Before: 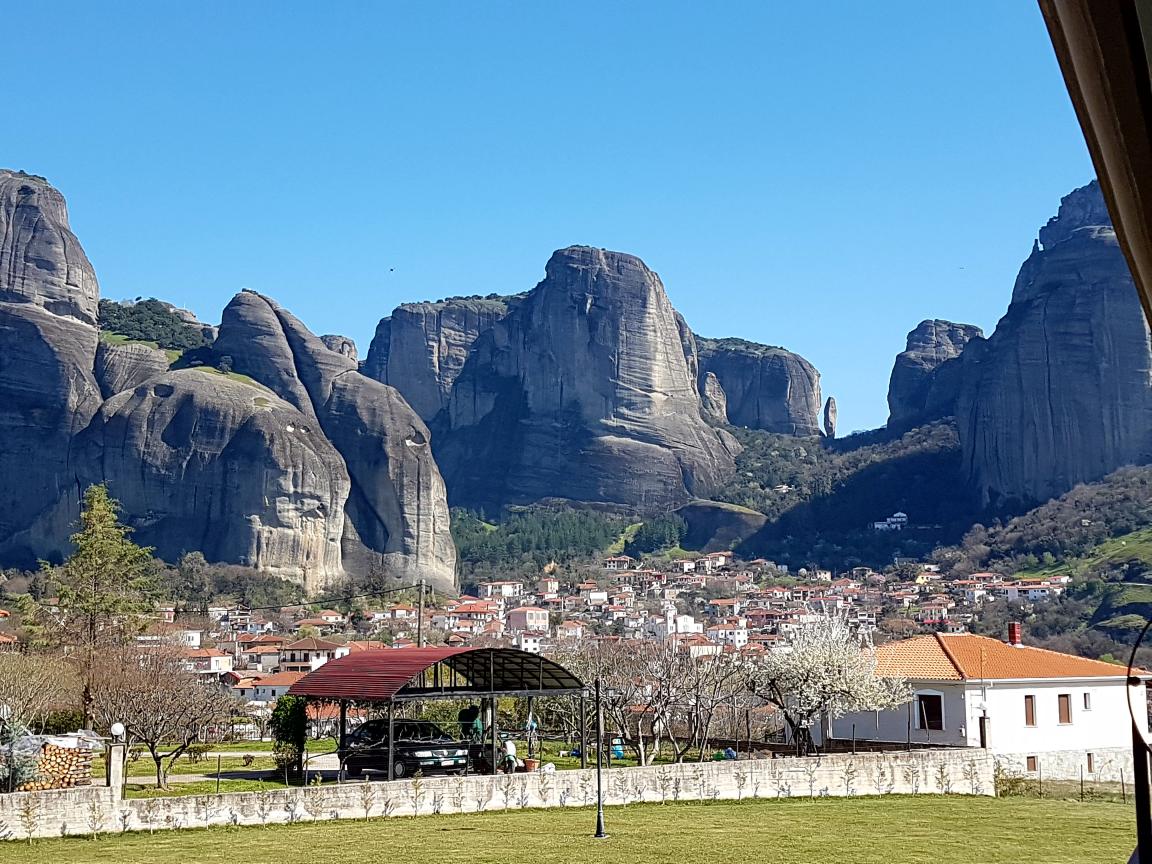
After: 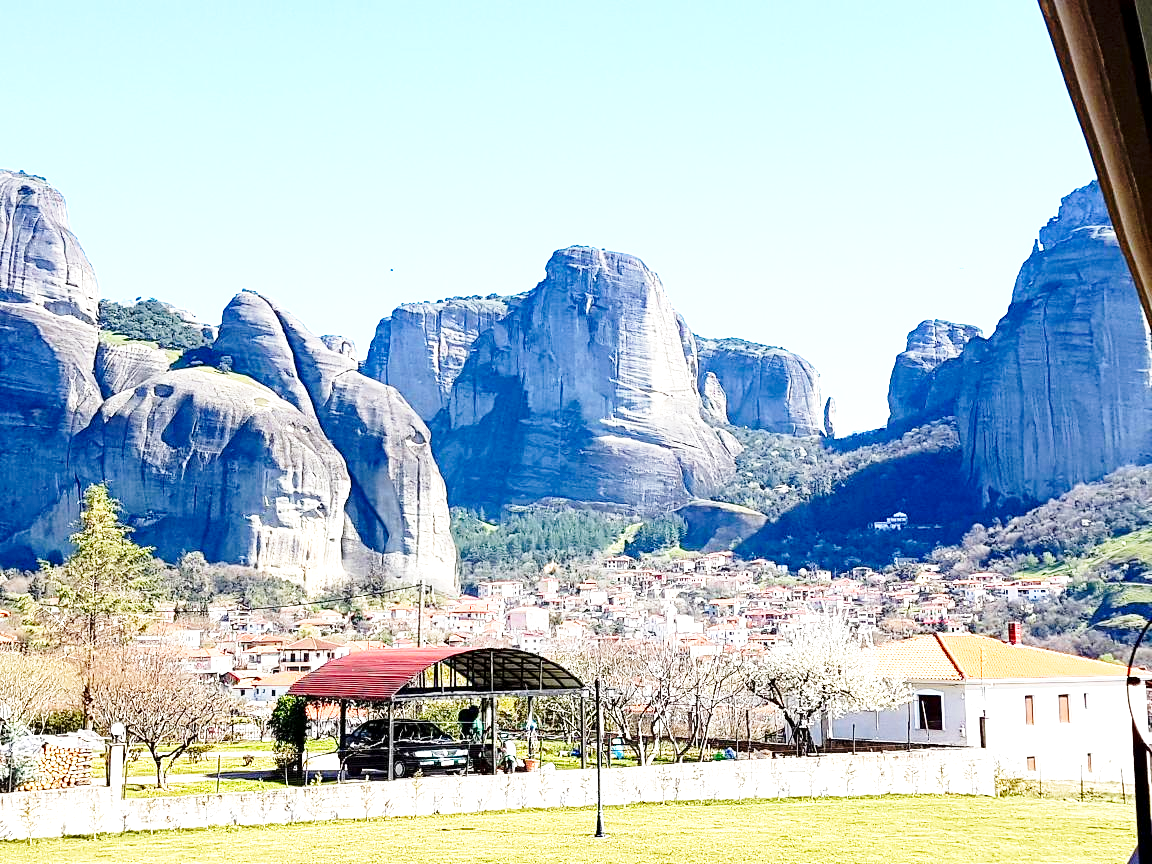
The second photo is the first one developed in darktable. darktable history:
base curve: curves: ch0 [(0, 0) (0.028, 0.03) (0.121, 0.232) (0.46, 0.748) (0.859, 0.968) (1, 1)], preserve colors none
exposure: black level correction 0.001, exposure 1.128 EV, compensate highlight preservation false
